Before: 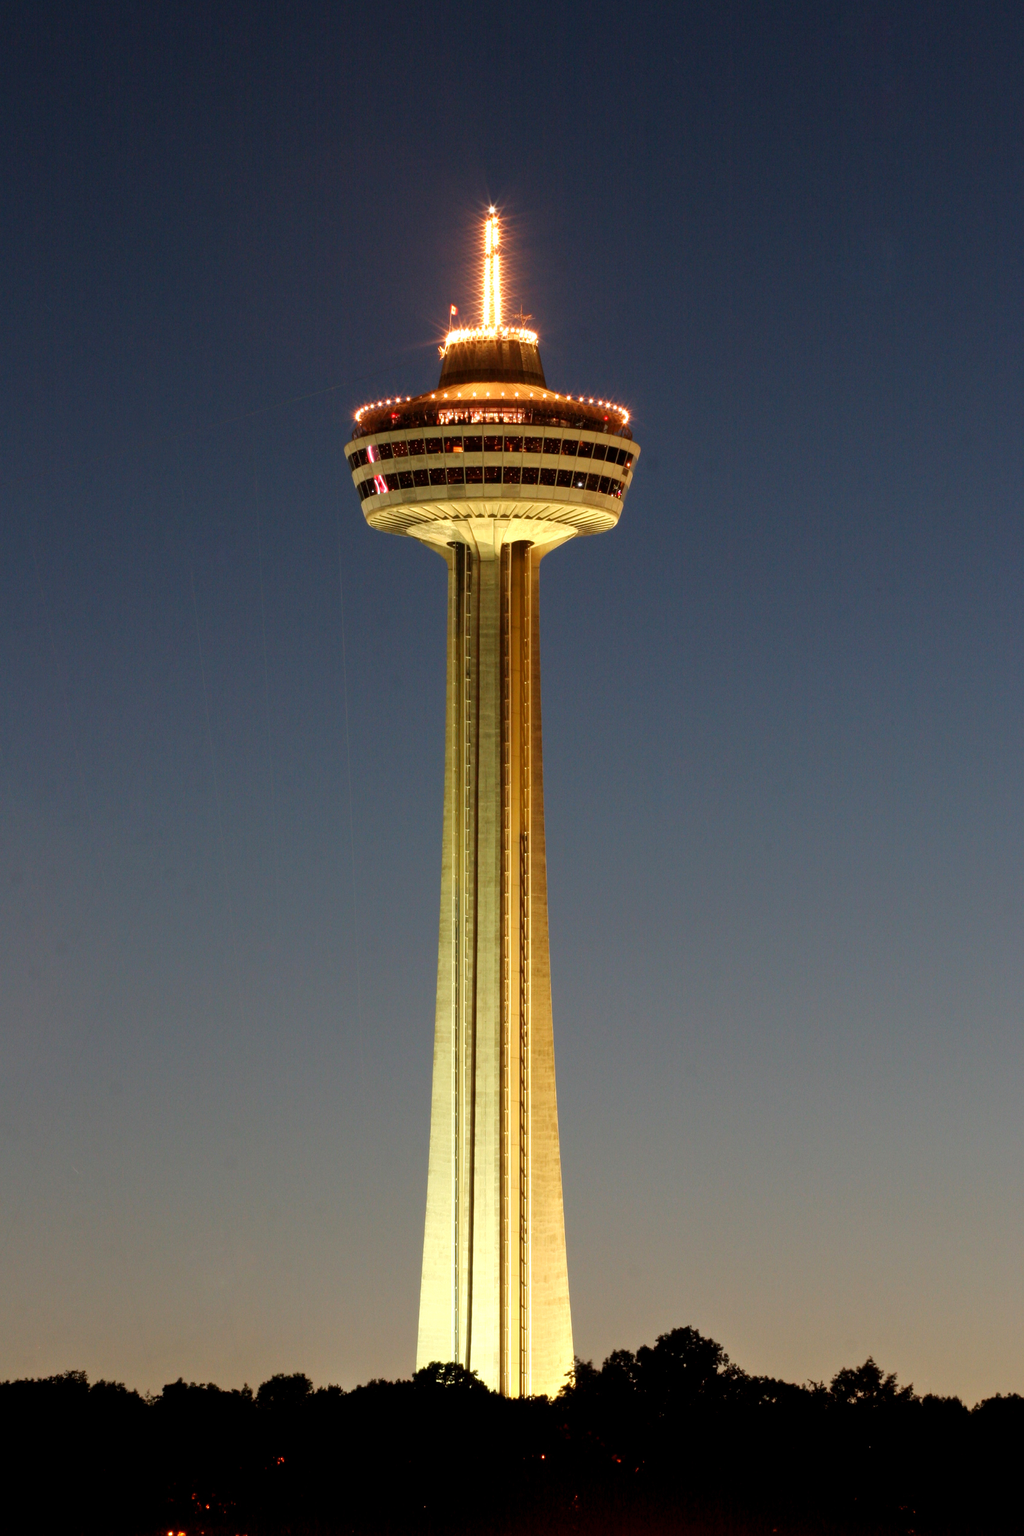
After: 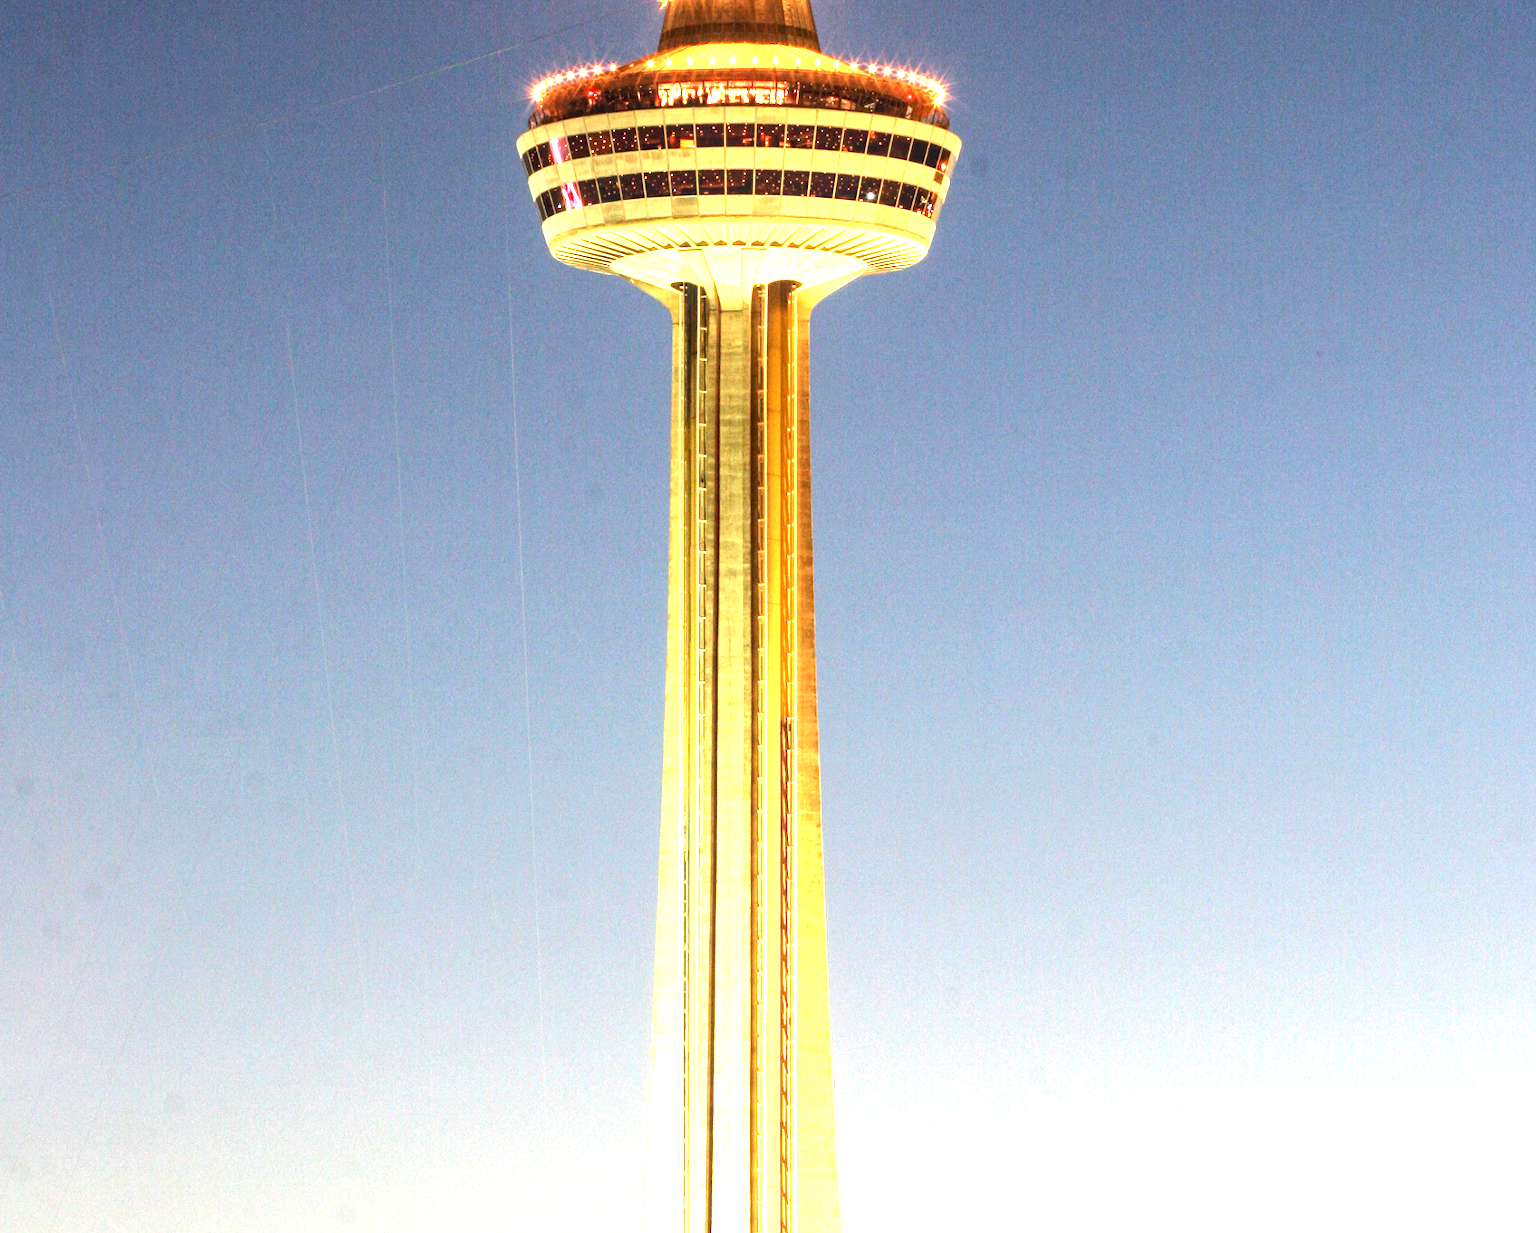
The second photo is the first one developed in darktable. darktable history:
tone equalizer: -8 EV -0.417 EV, -7 EV -0.389 EV, -6 EV -0.333 EV, -5 EV -0.222 EV, -3 EV 0.222 EV, -2 EV 0.333 EV, -1 EV 0.389 EV, +0 EV 0.417 EV, edges refinement/feathering 500, mask exposure compensation -1.57 EV, preserve details no
local contrast: on, module defaults
exposure: exposure 2 EV, compensate highlight preservation false
crop and rotate: top 23.043%, bottom 23.437%
